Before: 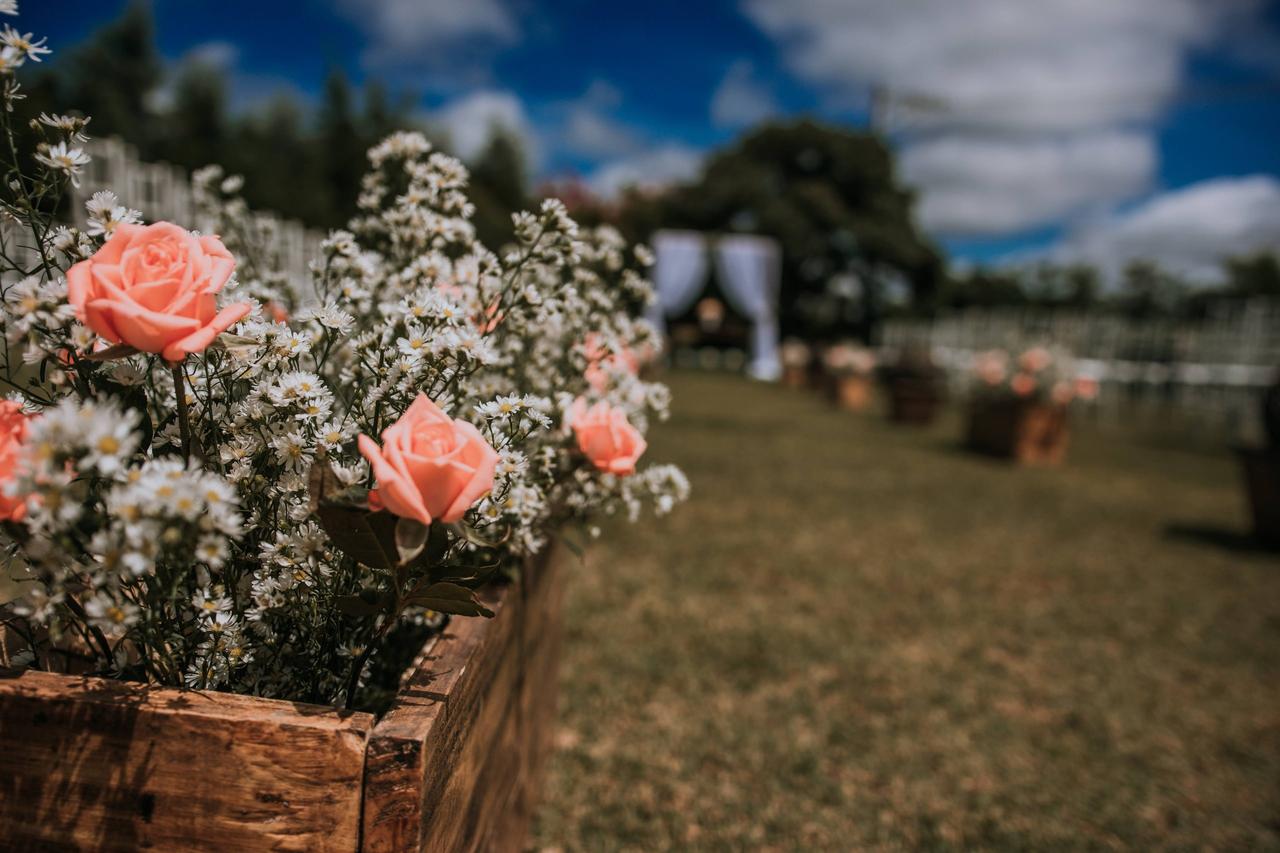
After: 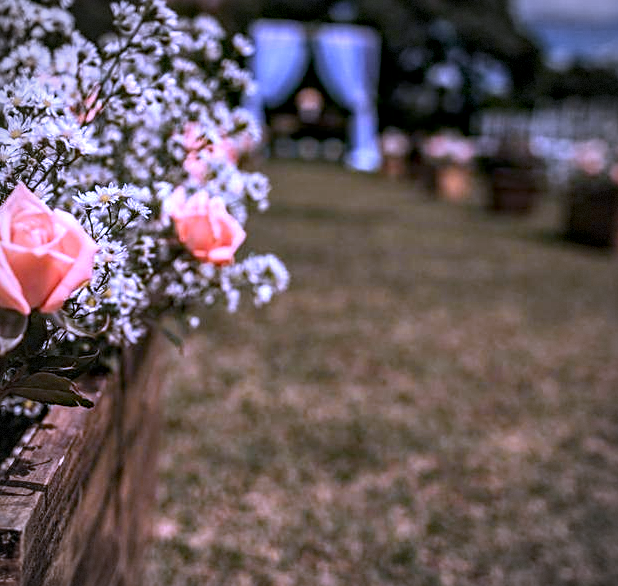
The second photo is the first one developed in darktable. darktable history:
crop: left 31.379%, top 24.658%, right 20.326%, bottom 6.628%
white balance: red 0.98, blue 1.61
local contrast: on, module defaults
exposure: exposure 0.493 EV, compensate highlight preservation false
haze removal: strength 0.29, distance 0.25, compatibility mode true, adaptive false
vignetting: dithering 8-bit output, unbound false
sharpen: radius 2.529, amount 0.323
